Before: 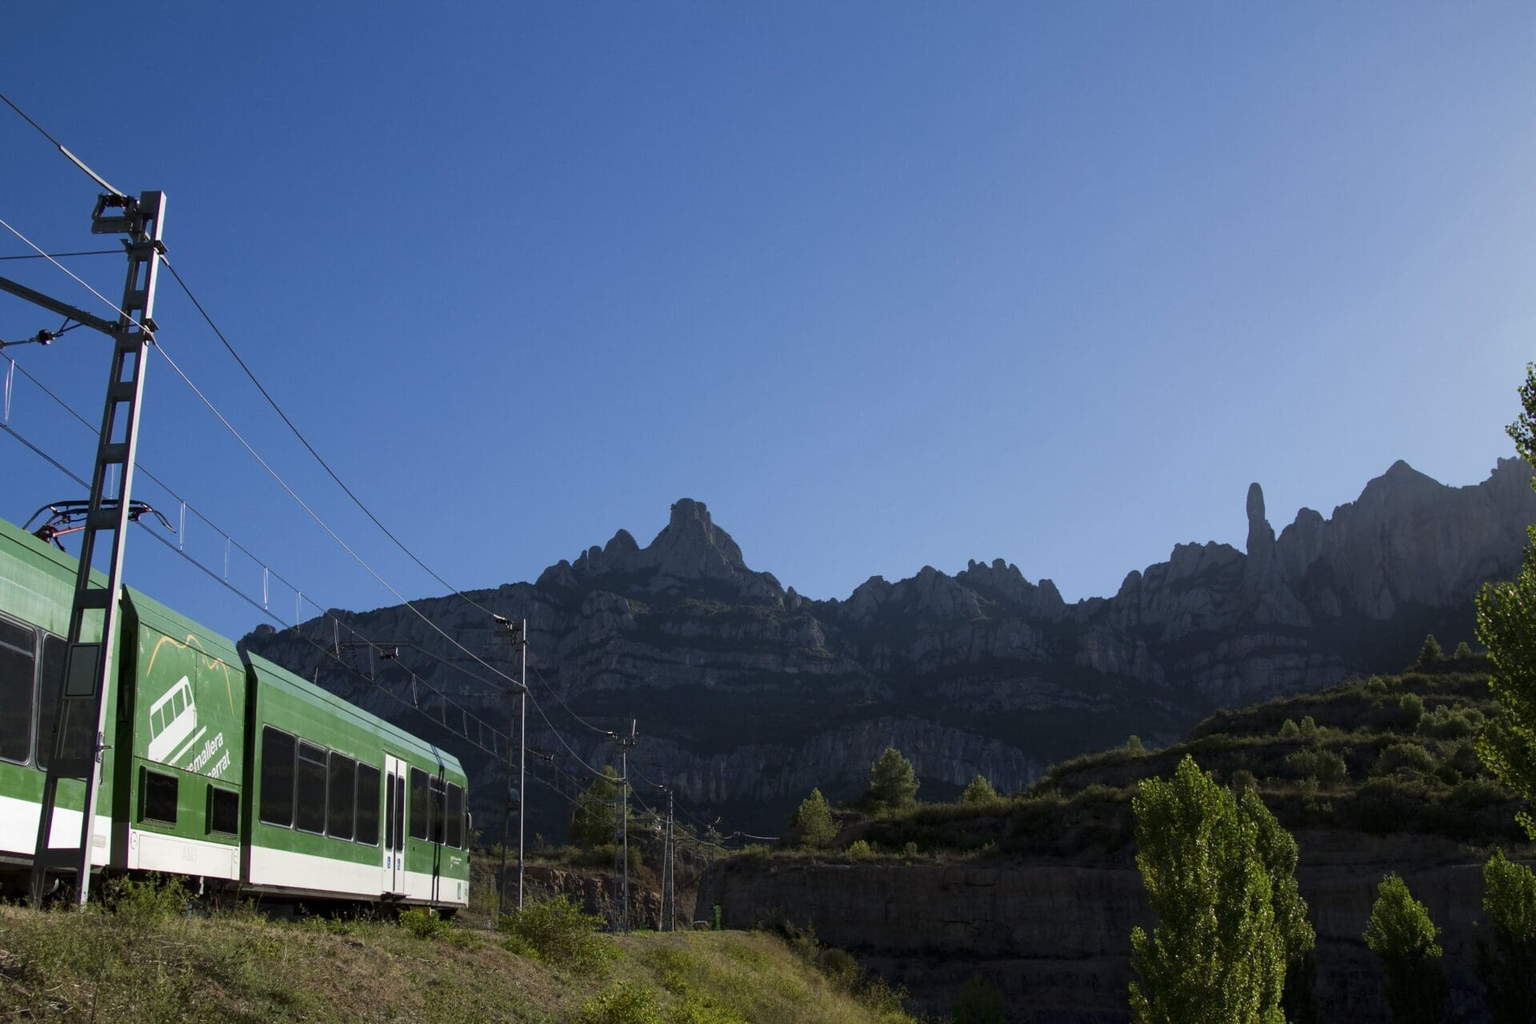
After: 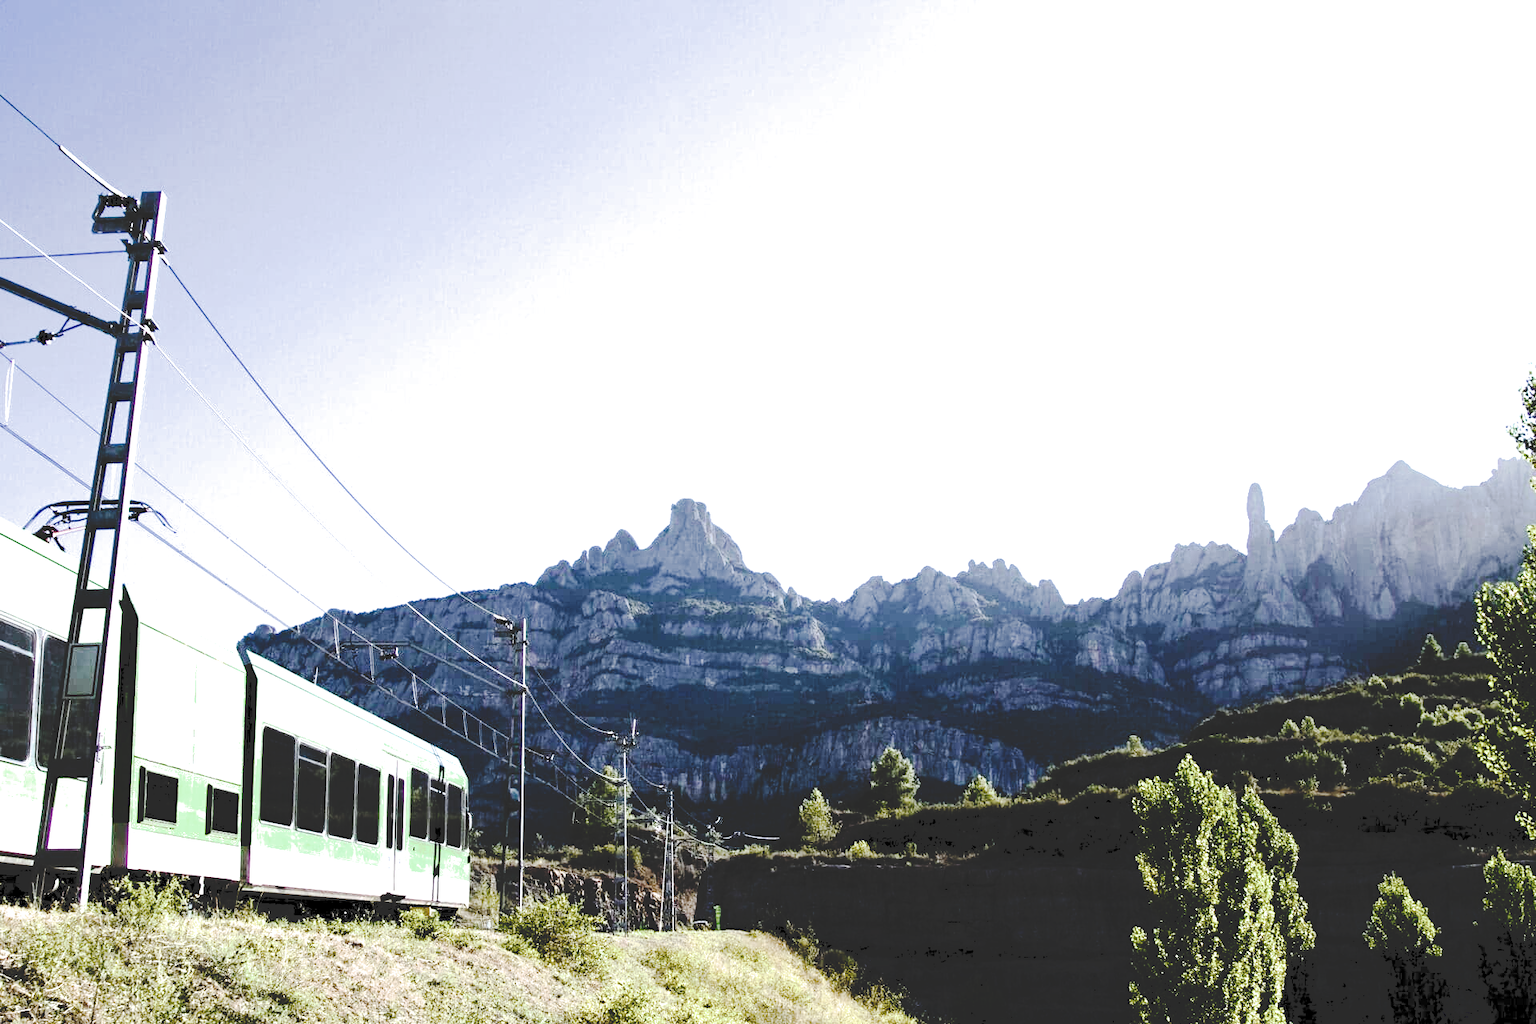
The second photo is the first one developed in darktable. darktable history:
exposure: black level correction 0, exposure 1.914 EV, compensate exposure bias true, compensate highlight preservation false
contrast brightness saturation: contrast 0.097, saturation -0.366
filmic rgb: black relative exposure -8.74 EV, white relative exposure 2.64 EV, target black luminance 0%, target white luminance 99.867%, hardness 6.25, latitude 74.75%, contrast 1.315, highlights saturation mix -6.07%, preserve chrominance max RGB, color science v6 (2022), iterations of high-quality reconstruction 0, contrast in shadows safe, contrast in highlights safe
tone curve: curves: ch0 [(0, 0) (0.003, 0.169) (0.011, 0.169) (0.025, 0.169) (0.044, 0.173) (0.069, 0.178) (0.1, 0.183) (0.136, 0.185) (0.177, 0.197) (0.224, 0.227) (0.277, 0.292) (0.335, 0.391) (0.399, 0.491) (0.468, 0.592) (0.543, 0.672) (0.623, 0.734) (0.709, 0.785) (0.801, 0.844) (0.898, 0.893) (1, 1)], preserve colors none
color correction: highlights b* -0.054
color balance rgb: highlights gain › luminance 17.122%, highlights gain › chroma 2.962%, highlights gain › hue 256.75°, perceptual saturation grading › global saturation 27.734%, perceptual saturation grading › highlights -24.745%, perceptual saturation grading › mid-tones 24.956%, perceptual saturation grading › shadows 49.438%, perceptual brilliance grading › highlights 15.502%, perceptual brilliance grading › shadows -13.526%
